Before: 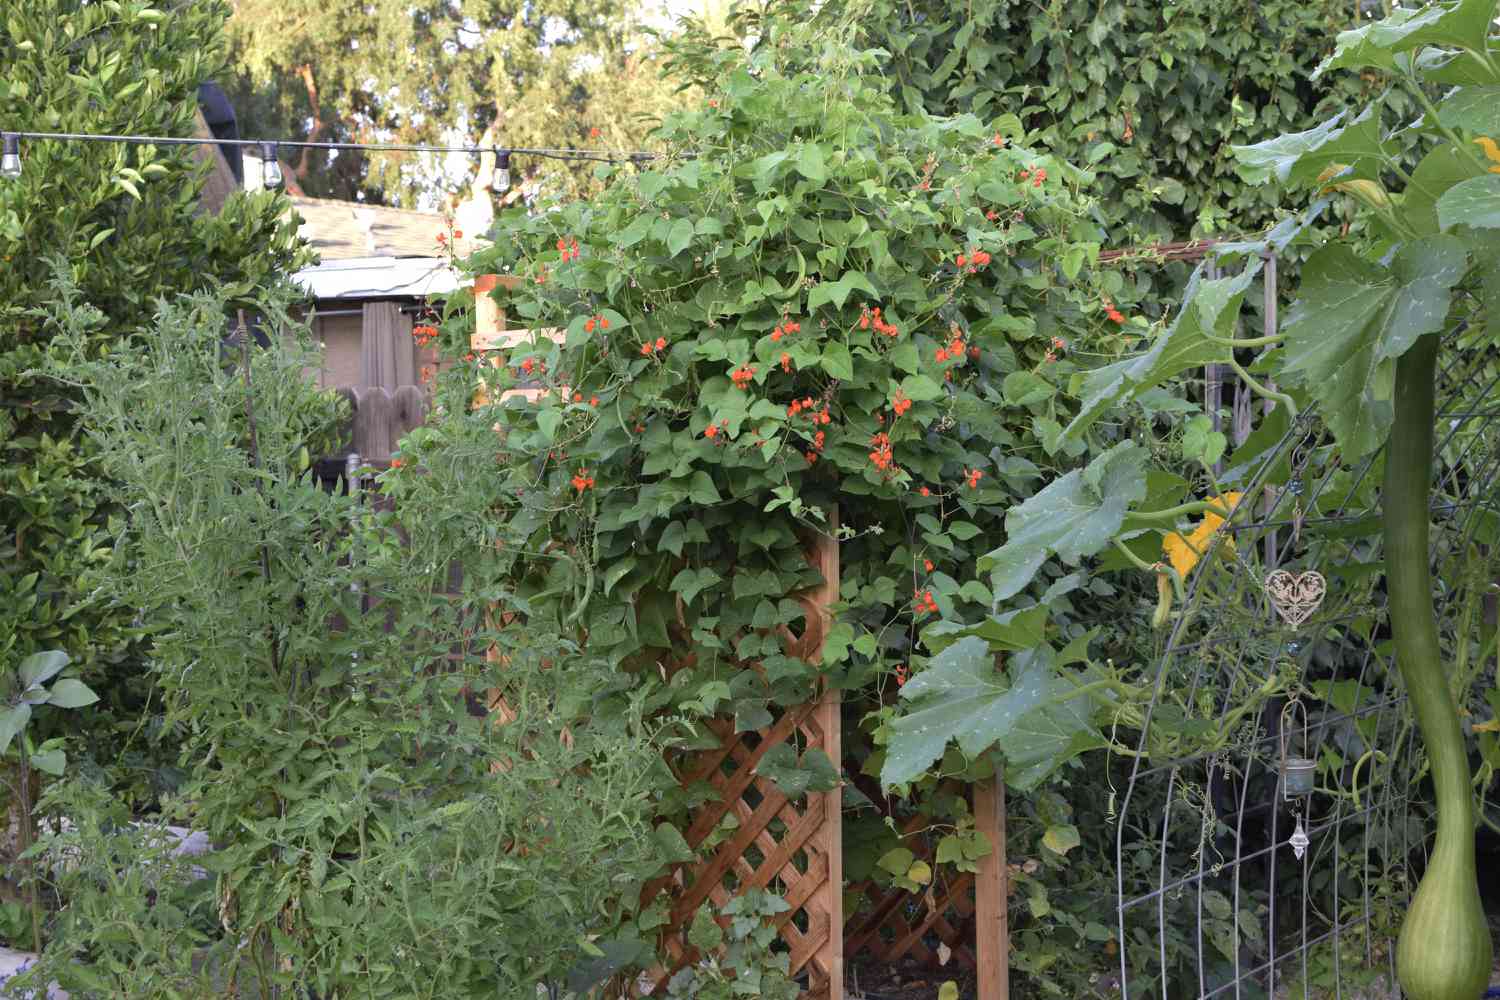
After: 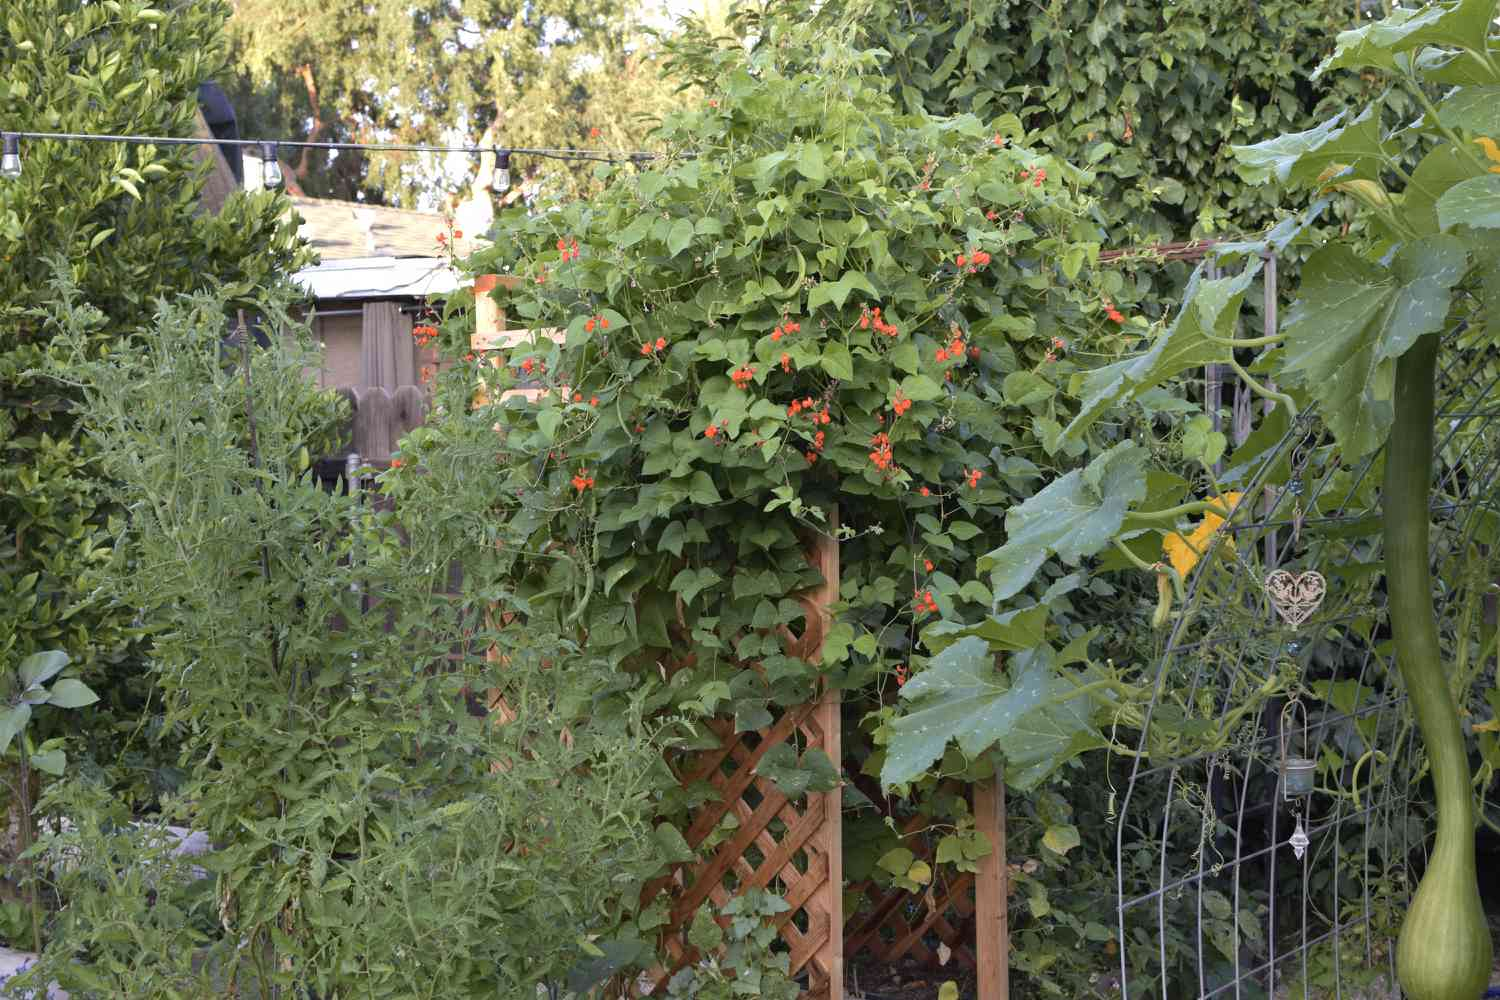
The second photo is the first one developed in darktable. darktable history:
color zones: curves: ch2 [(0, 0.5) (0.143, 0.5) (0.286, 0.489) (0.415, 0.421) (0.571, 0.5) (0.714, 0.5) (0.857, 0.5) (1, 0.5)]
